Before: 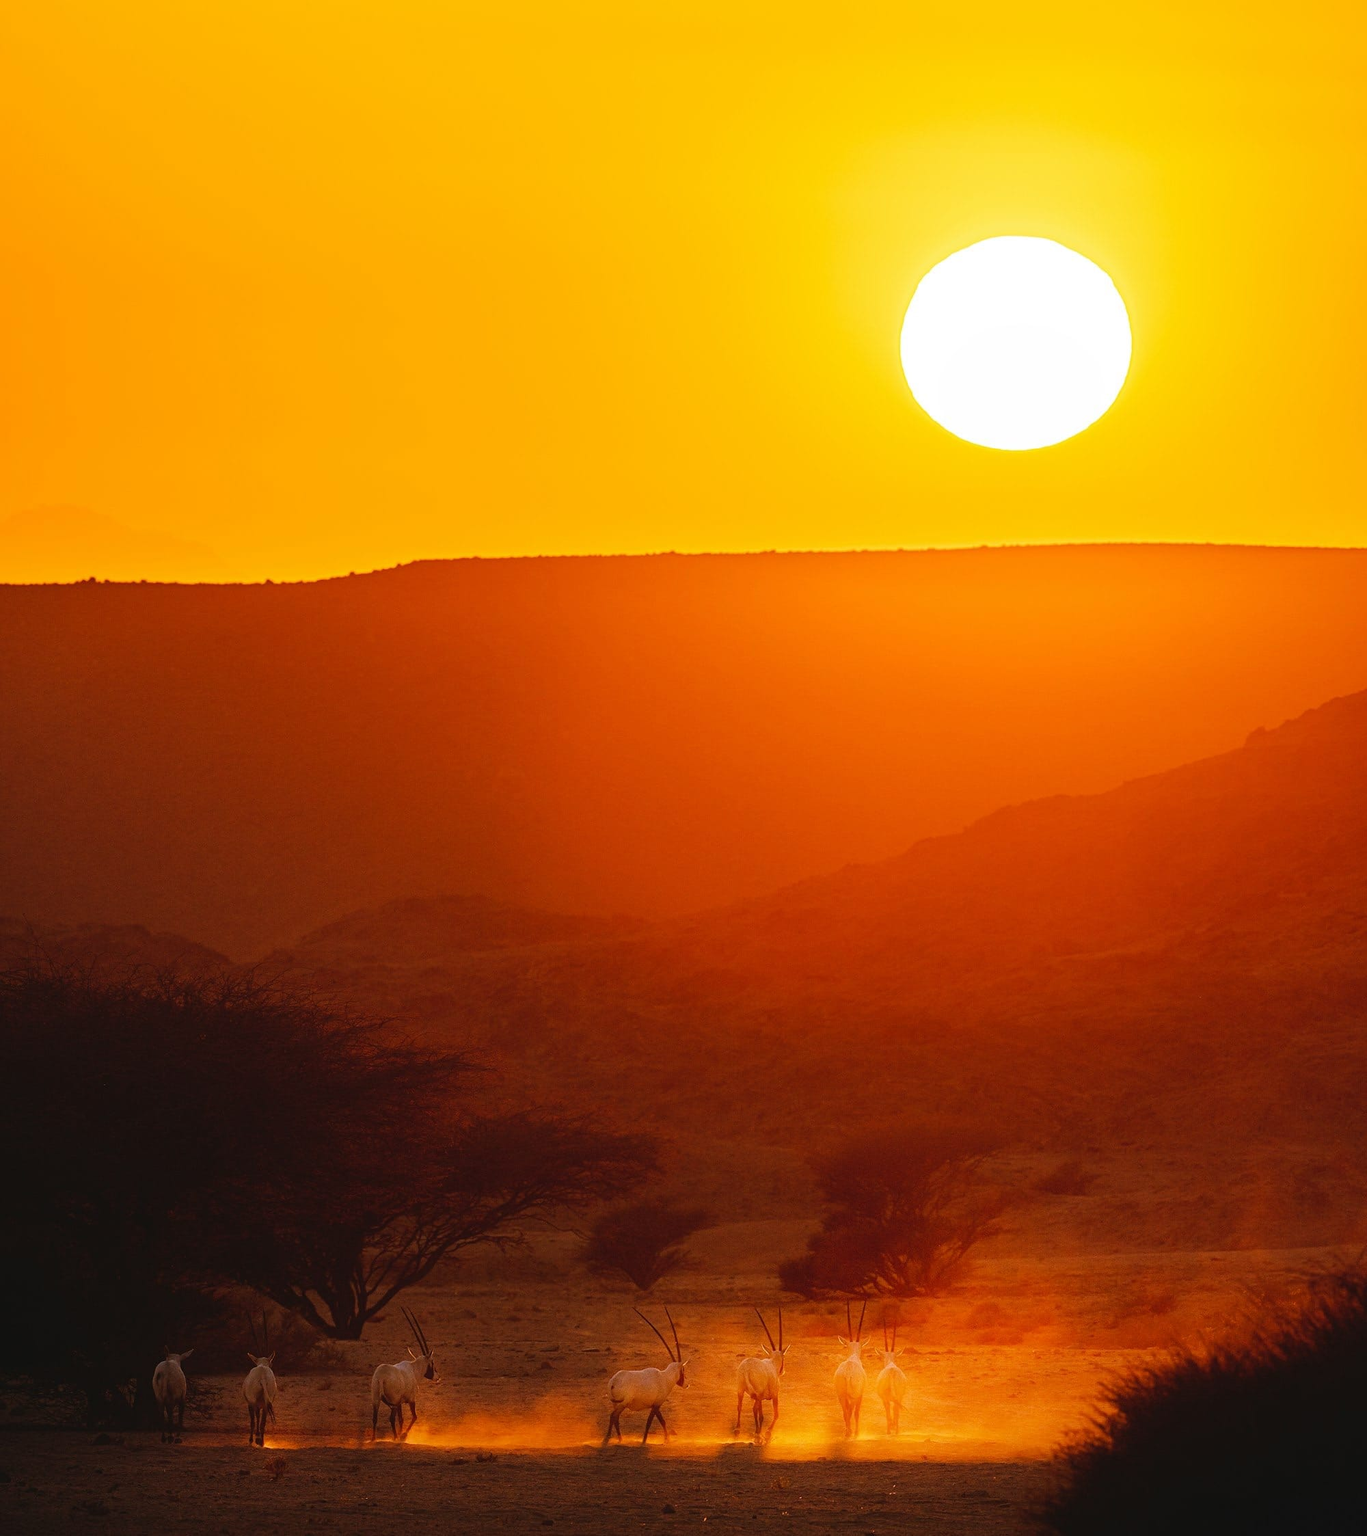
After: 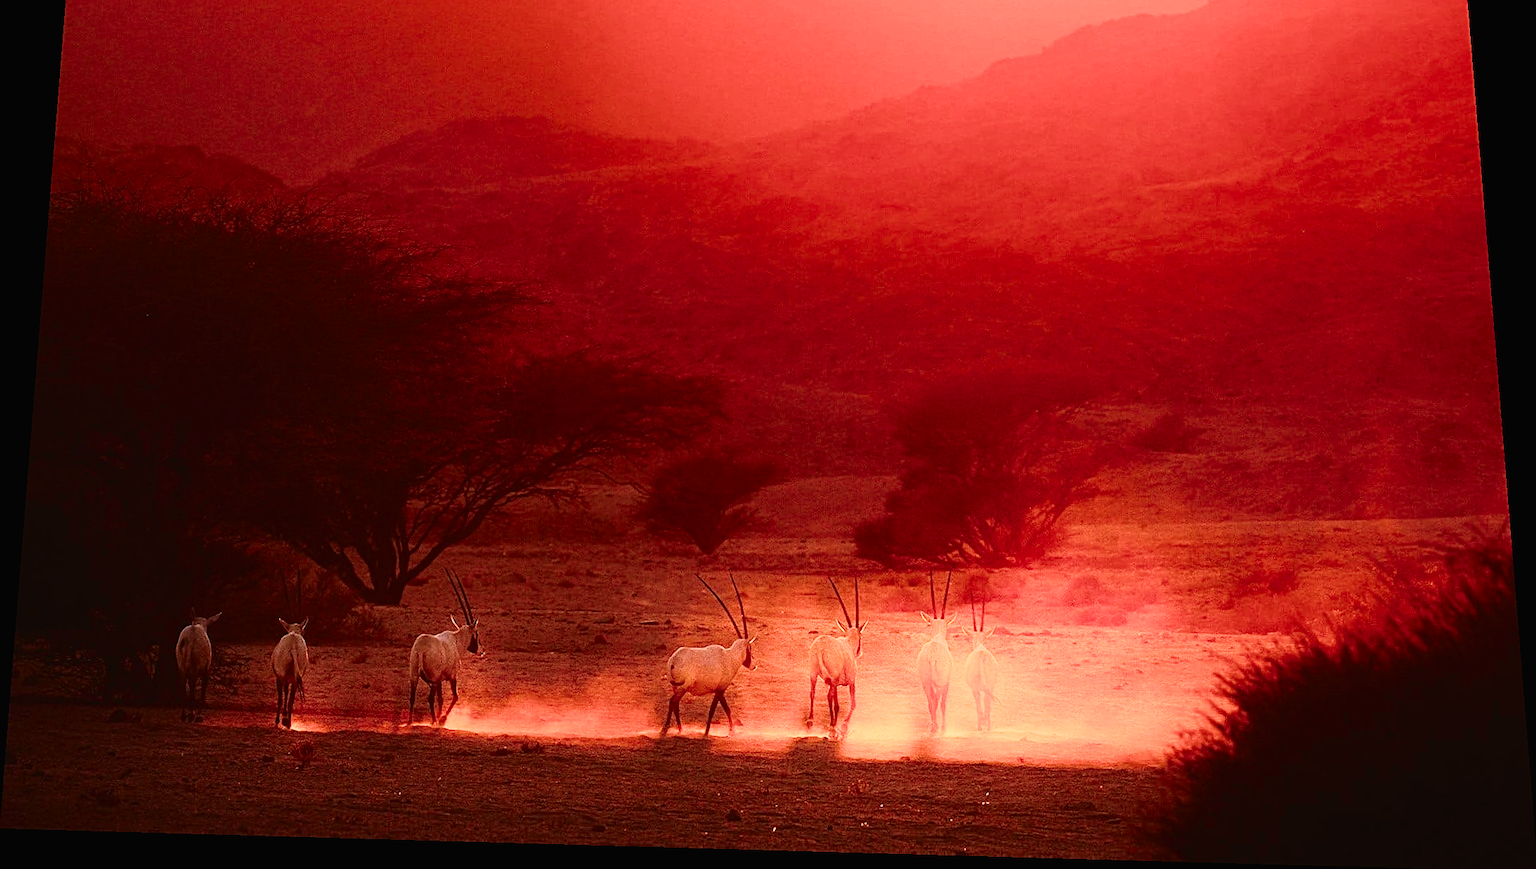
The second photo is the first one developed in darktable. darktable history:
exposure: black level correction -0.002, exposure 1.115 EV, compensate highlight preservation false
contrast brightness saturation: contrast 0.28
rgb levels: mode RGB, independent channels, levels [[0, 0.5, 1], [0, 0.521, 1], [0, 0.536, 1]]
sharpen: on, module defaults
rotate and perspective: rotation 0.128°, lens shift (vertical) -0.181, lens shift (horizontal) -0.044, shear 0.001, automatic cropping off
crop and rotate: top 46.237%
tone curve: curves: ch0 [(0, 0.012) (0.056, 0.046) (0.218, 0.213) (0.606, 0.62) (0.82, 0.846) (1, 1)]; ch1 [(0, 0) (0.226, 0.261) (0.403, 0.437) (0.469, 0.472) (0.495, 0.499) (0.514, 0.504) (0.545, 0.555) (0.59, 0.598) (0.714, 0.733) (1, 1)]; ch2 [(0, 0) (0.269, 0.299) (0.459, 0.45) (0.498, 0.499) (0.523, 0.512) (0.568, 0.558) (0.634, 0.617) (0.702, 0.662) (0.781, 0.775) (1, 1)], color space Lab, independent channels, preserve colors none
filmic rgb: black relative exposure -8.79 EV, white relative exposure 4.98 EV, threshold 3 EV, target black luminance 0%, hardness 3.77, latitude 66.33%, contrast 0.822, shadows ↔ highlights balance 20%, color science v5 (2021), contrast in shadows safe, contrast in highlights safe, enable highlight reconstruction true
